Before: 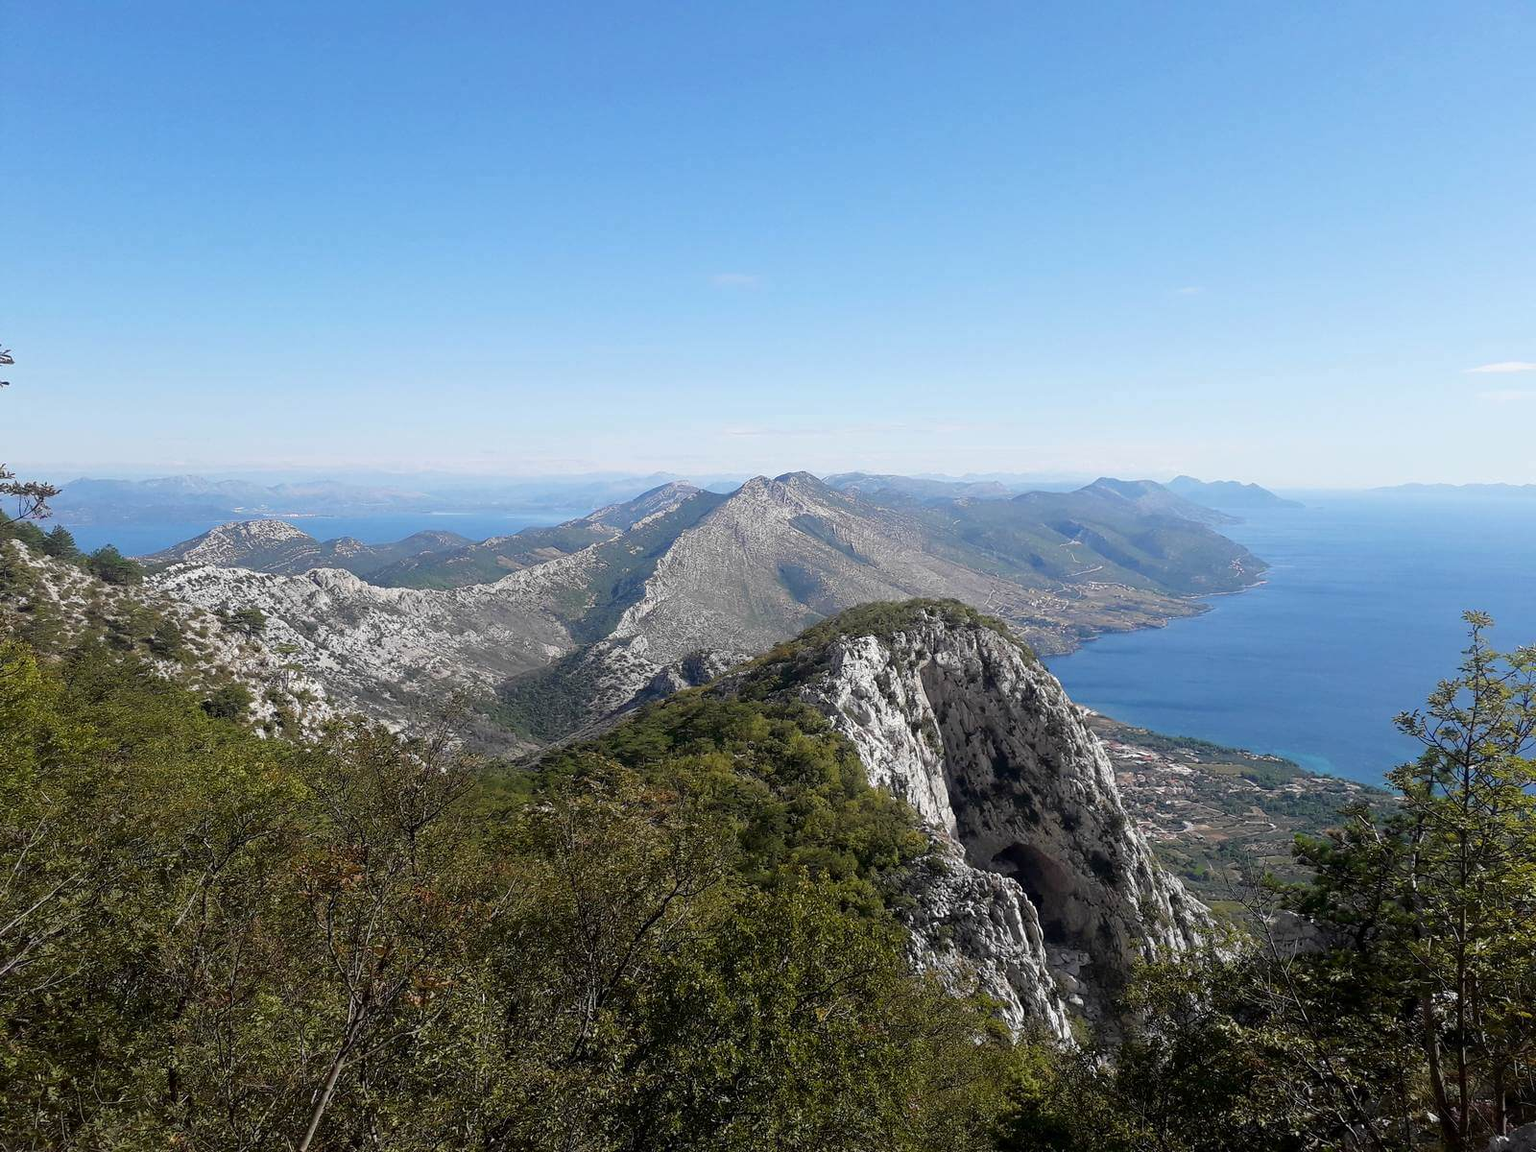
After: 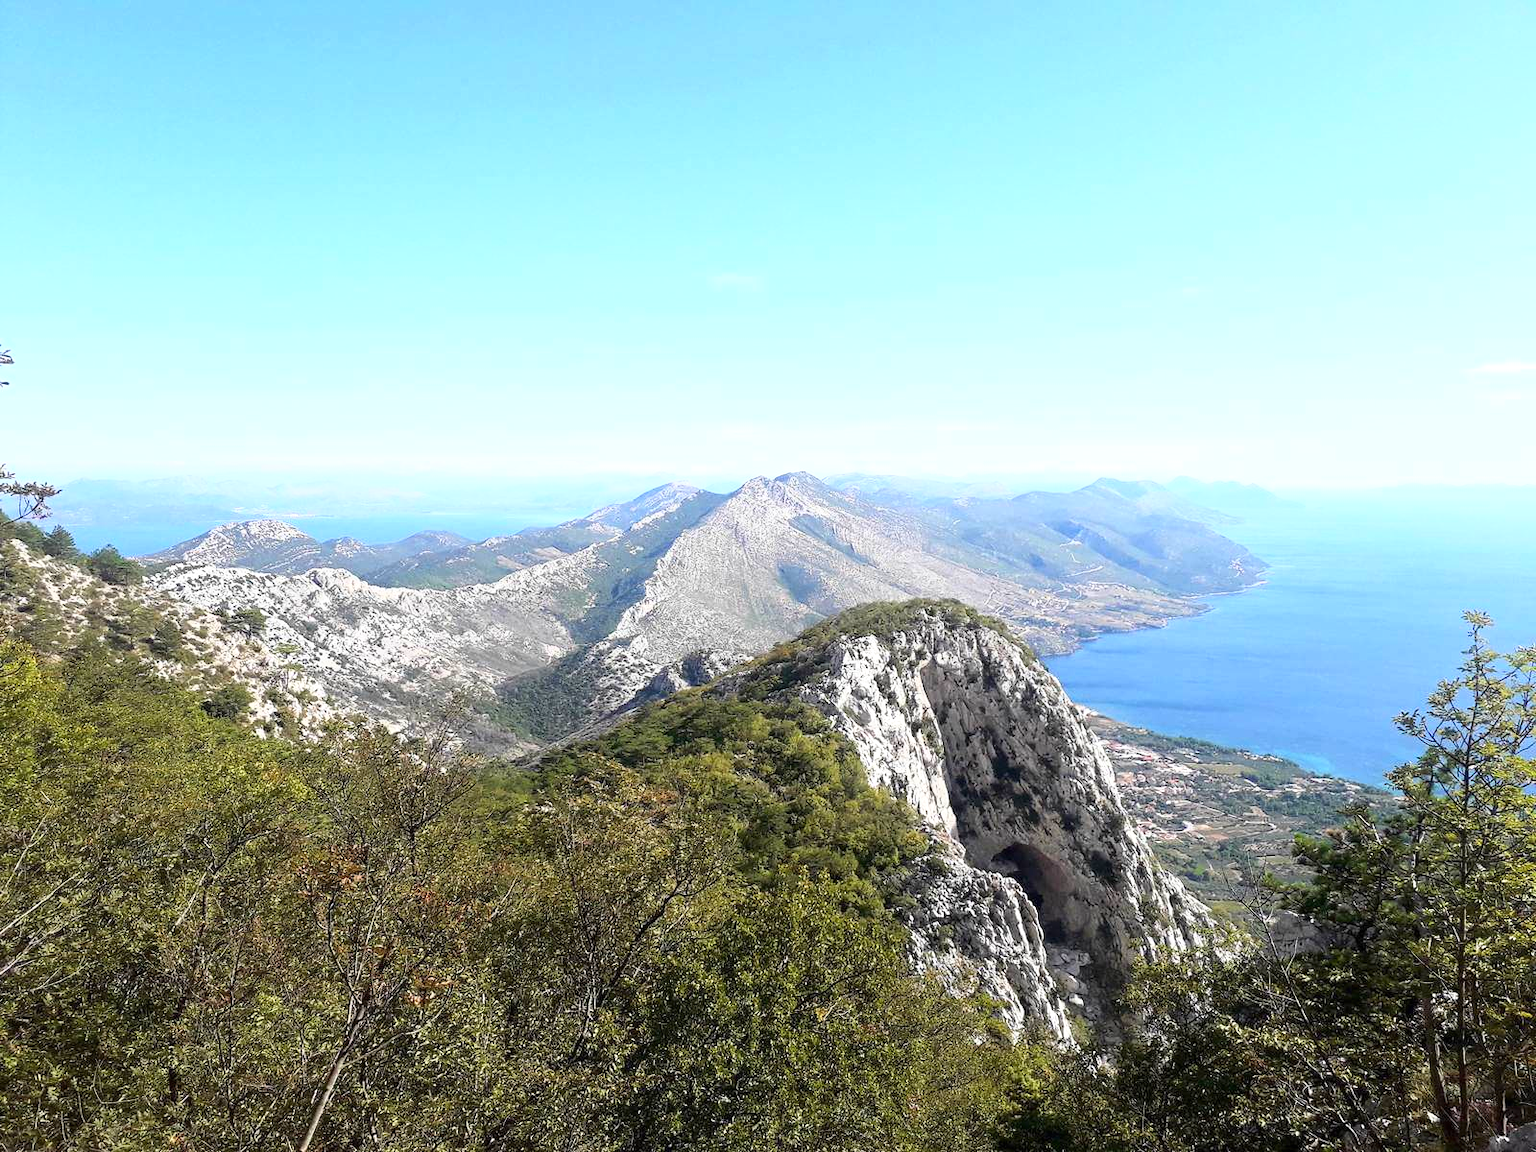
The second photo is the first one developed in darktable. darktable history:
base curve: curves: ch0 [(0, 0) (0.557, 0.834) (1, 1)]
exposure: black level correction 0, exposure 0.5 EV, compensate exposure bias true, compensate highlight preservation false
